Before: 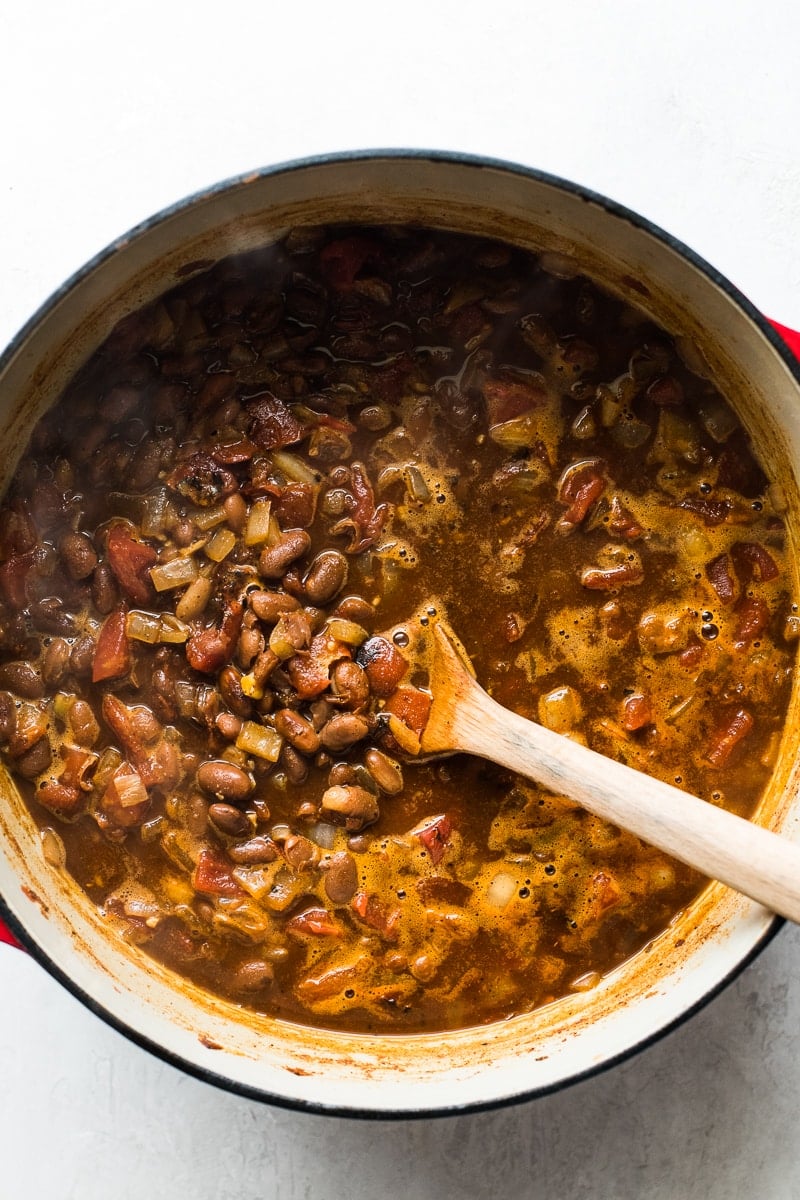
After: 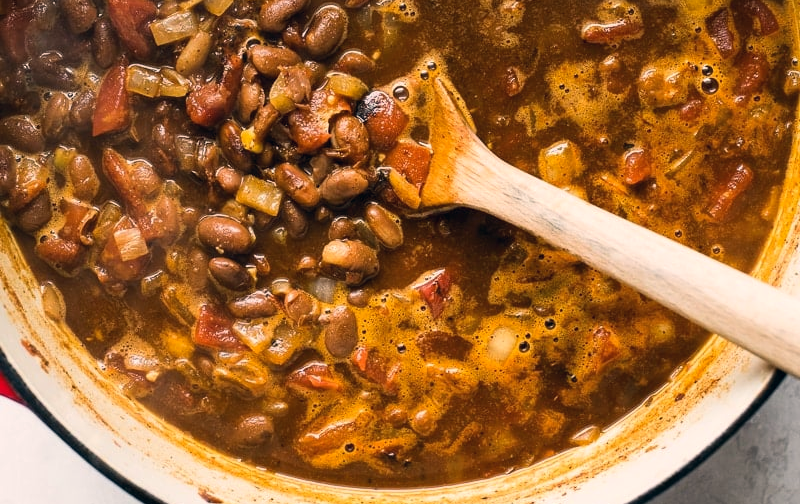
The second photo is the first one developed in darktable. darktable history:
crop: top 45.551%, bottom 12.262%
tone equalizer: on, module defaults
color correction: highlights a* 5.38, highlights b* 5.3, shadows a* -4.26, shadows b* -5.11
